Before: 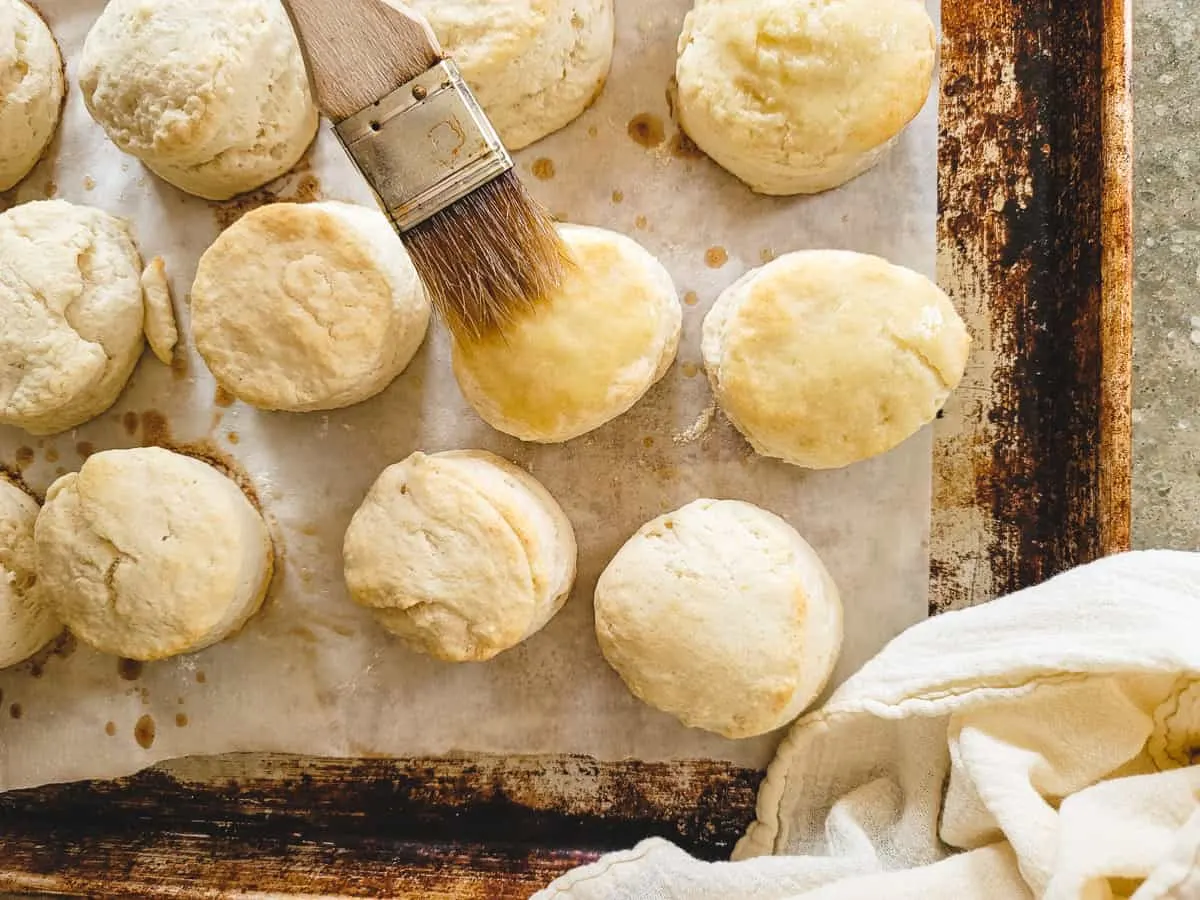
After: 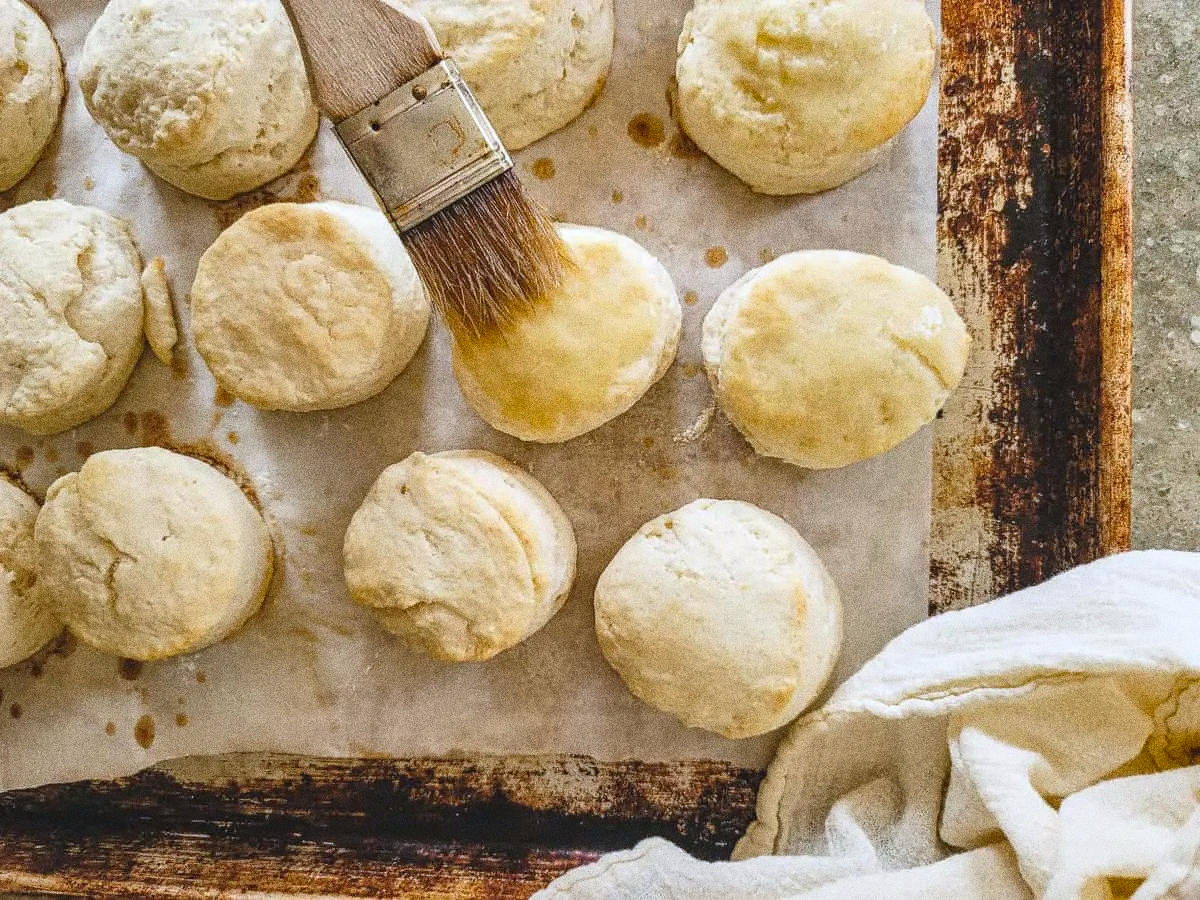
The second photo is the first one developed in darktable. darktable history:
shadows and highlights: shadows 49, highlights -41, soften with gaussian
local contrast: detail 110%
white balance: red 0.976, blue 1.04
grain: strength 49.07%
